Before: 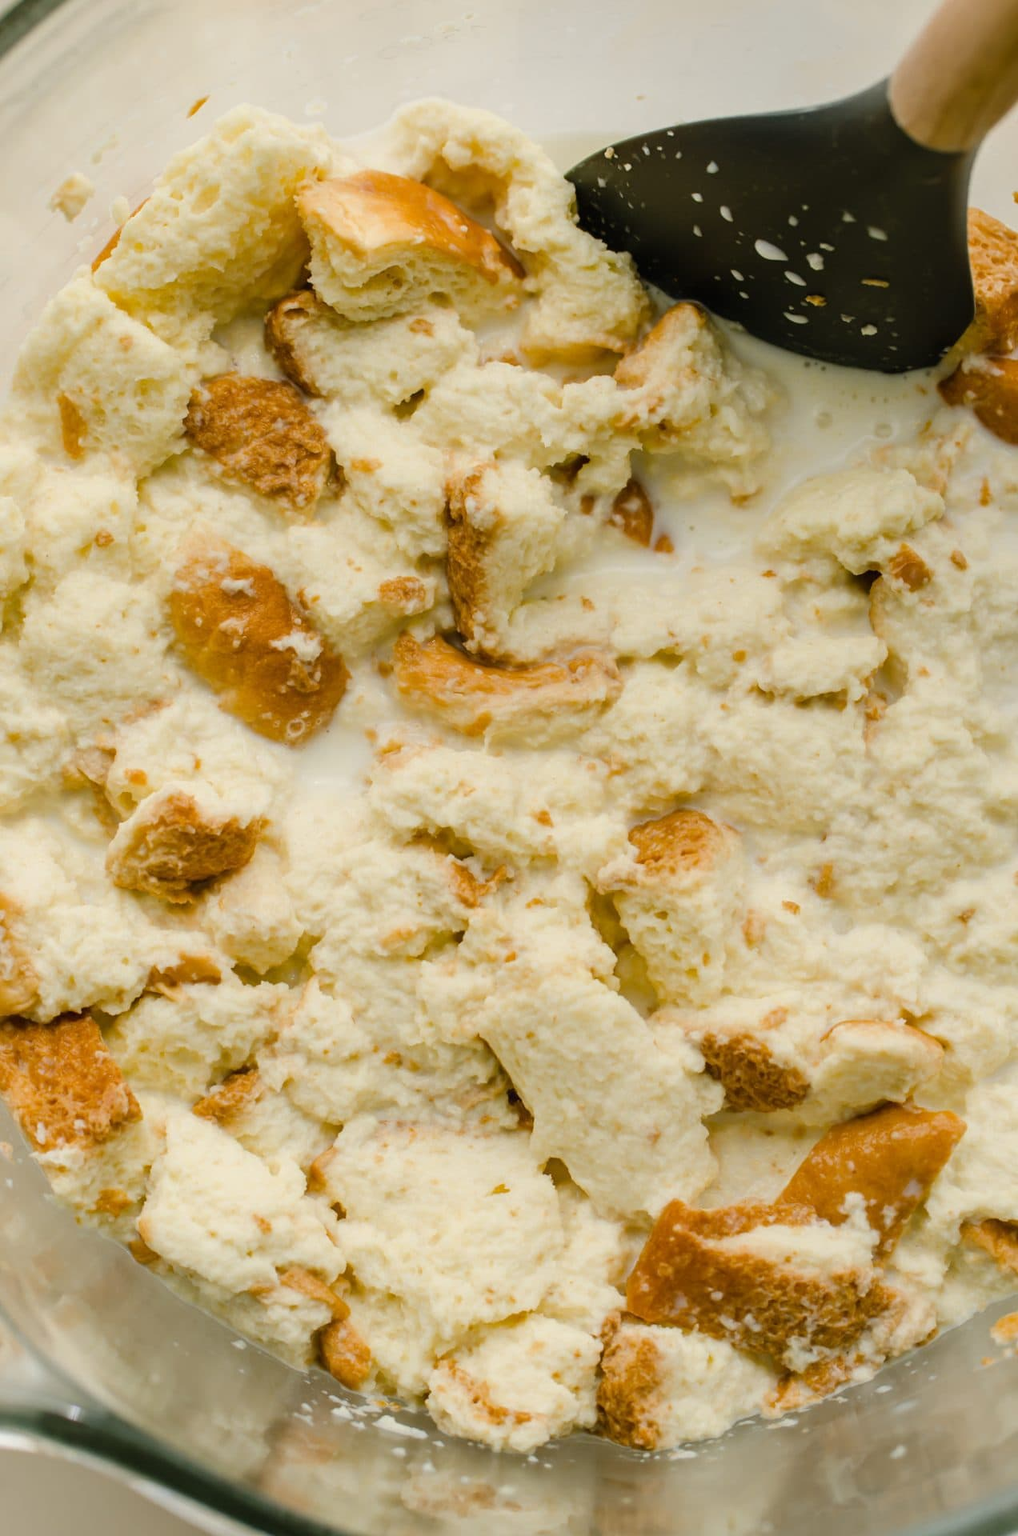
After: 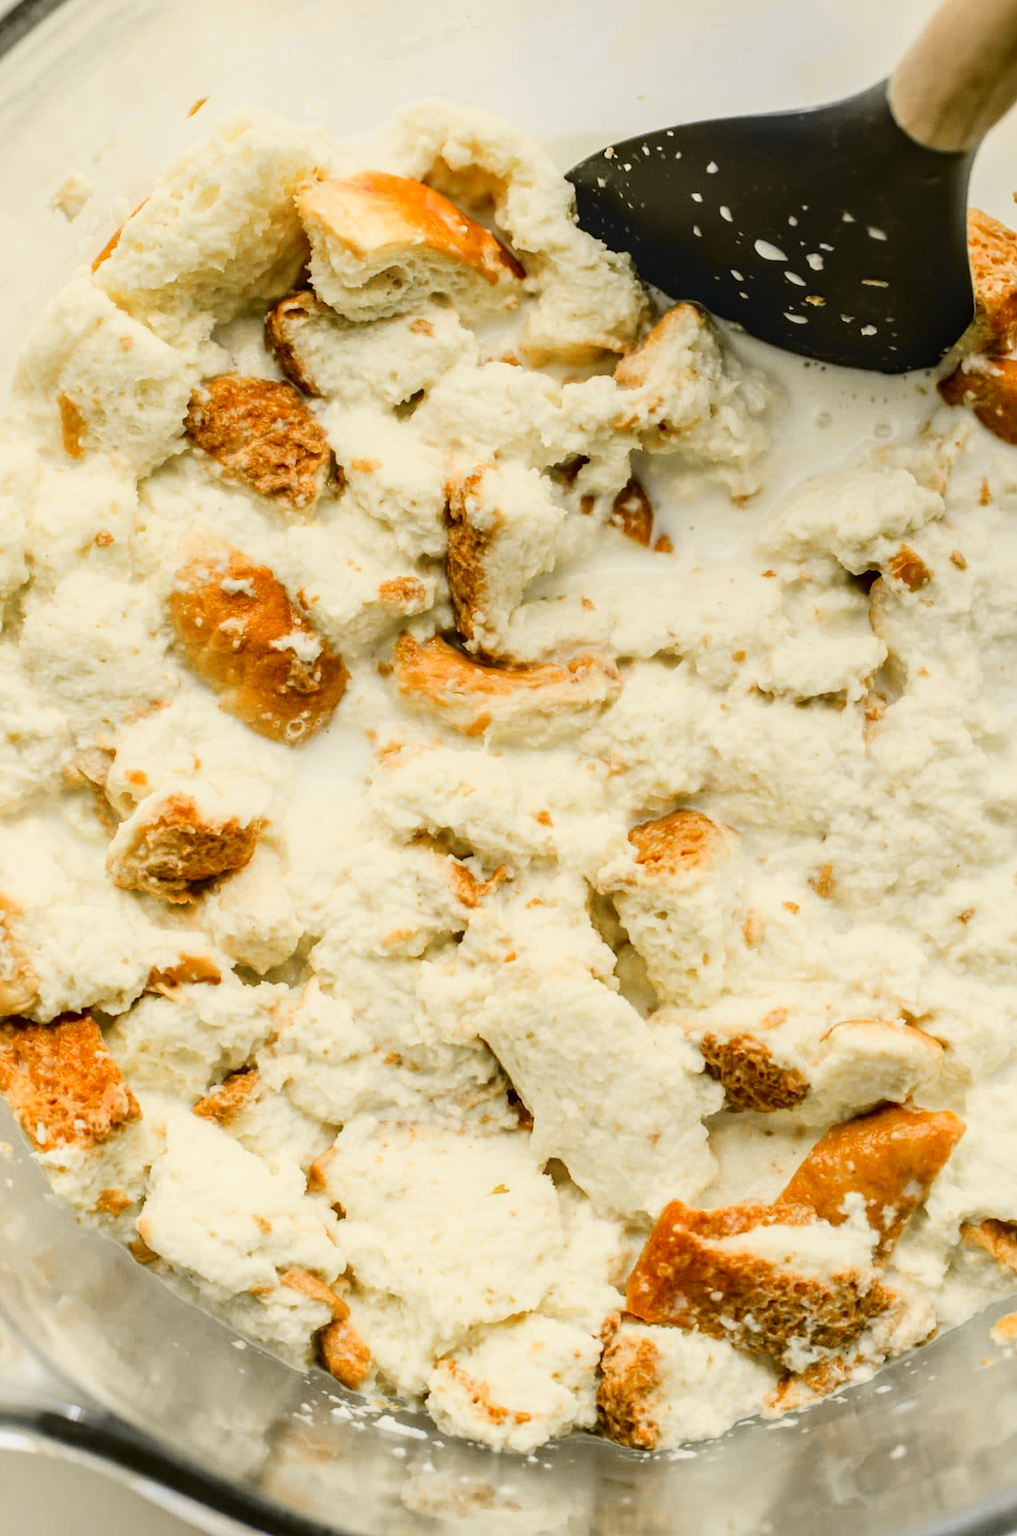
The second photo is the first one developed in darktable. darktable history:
tone curve: curves: ch0 [(0, 0.026) (0.058, 0.036) (0.246, 0.214) (0.437, 0.498) (0.55, 0.644) (0.657, 0.767) (0.822, 0.9) (1, 0.961)]; ch1 [(0, 0) (0.346, 0.307) (0.408, 0.369) (0.453, 0.457) (0.476, 0.489) (0.502, 0.498) (0.521, 0.515) (0.537, 0.531) (0.612, 0.641) (0.676, 0.728) (1, 1)]; ch2 [(0, 0) (0.346, 0.34) (0.434, 0.46) (0.485, 0.494) (0.5, 0.494) (0.511, 0.508) (0.537, 0.564) (0.579, 0.599) (0.663, 0.67) (1, 1)], color space Lab, independent channels, preserve colors none
local contrast: on, module defaults
color zones: curves: ch1 [(0, 0.679) (0.143, 0.647) (0.286, 0.261) (0.378, -0.011) (0.571, 0.396) (0.714, 0.399) (0.857, 0.406) (1, 0.679)]
